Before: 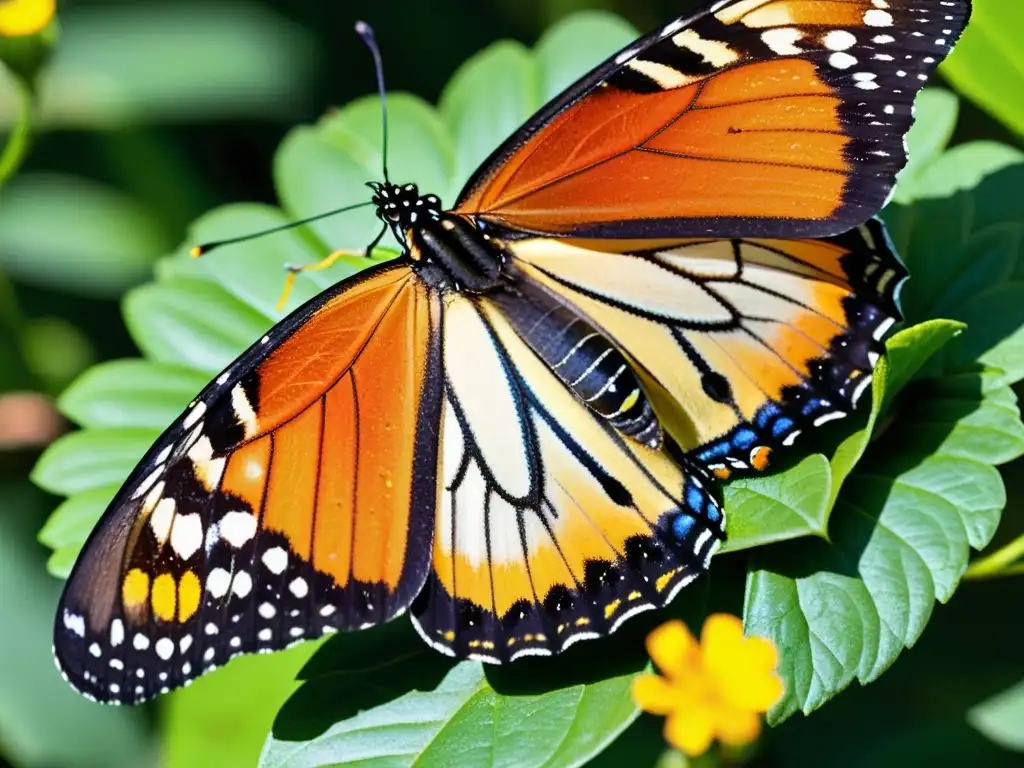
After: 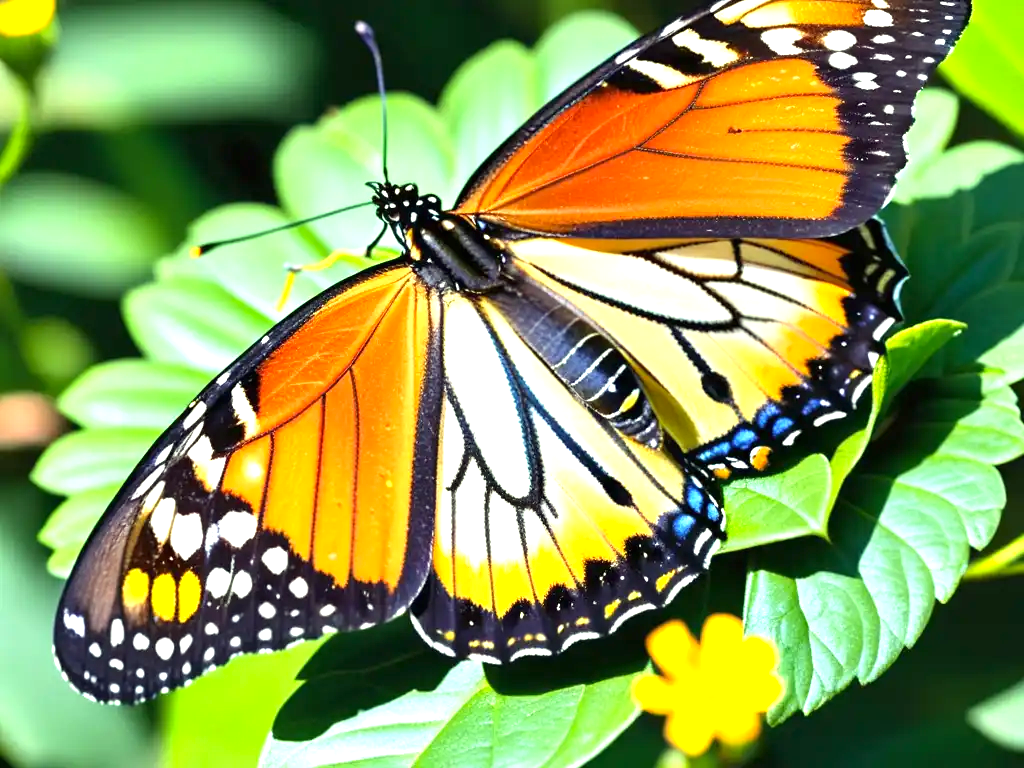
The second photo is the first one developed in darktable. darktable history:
color correction: highlights a* -4.46, highlights b* 6.55
exposure: black level correction 0, exposure 1.011 EV, compensate exposure bias true, compensate highlight preservation false
